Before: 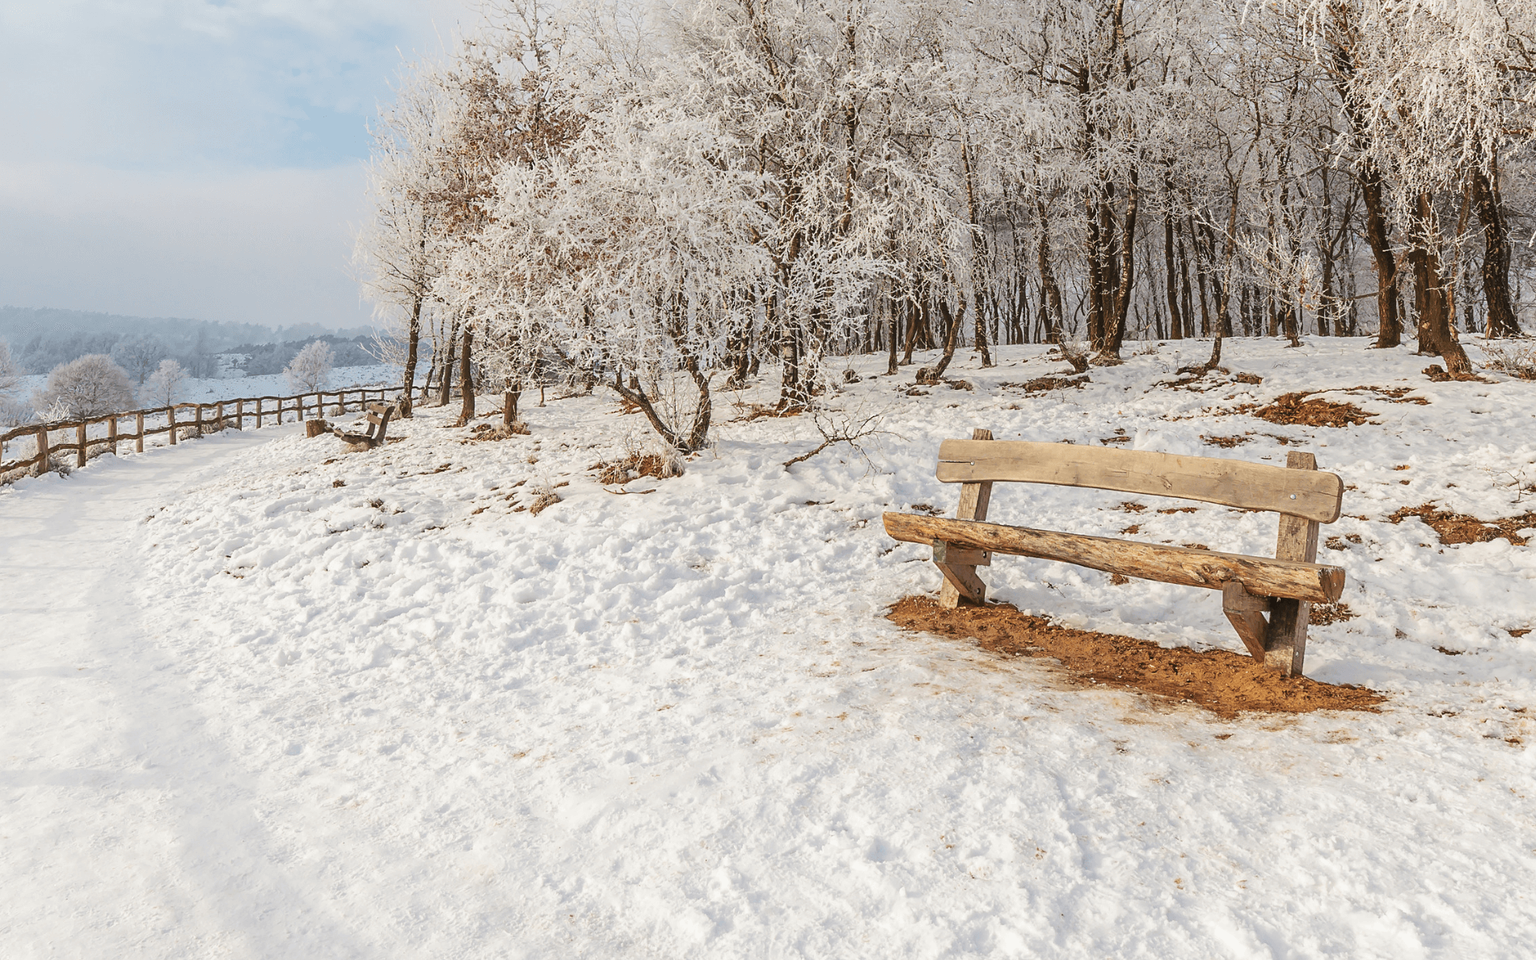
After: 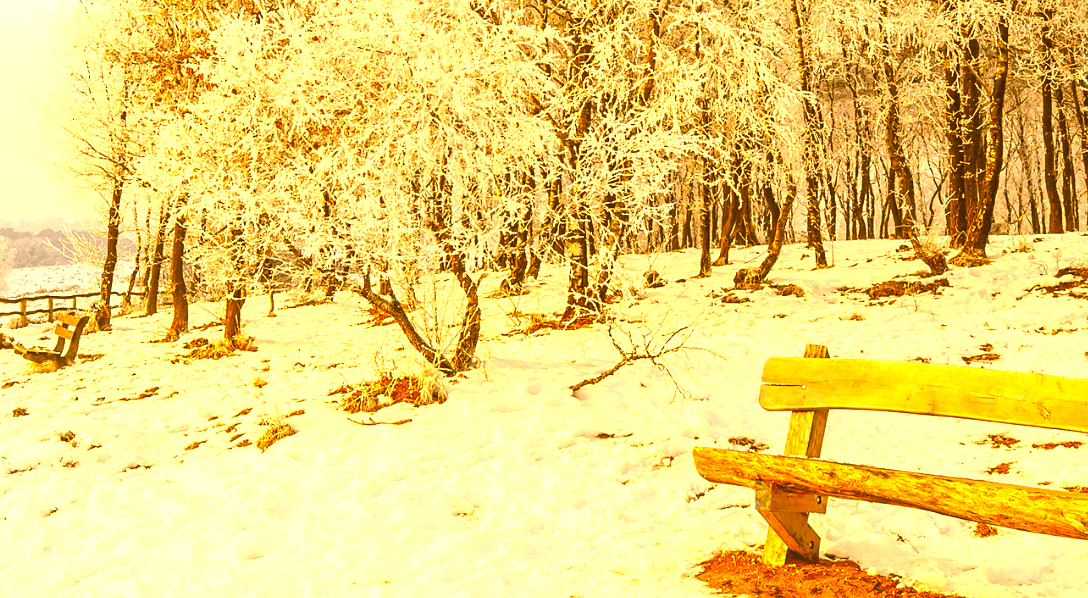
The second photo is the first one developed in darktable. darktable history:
color correction: highlights a* 10.62, highlights b* 29.98, shadows a* 2.78, shadows b* 16.96, saturation 1.72
exposure: black level correction 0, exposure 1.197 EV, compensate exposure bias true, compensate highlight preservation false
crop: left 21.016%, top 15.704%, right 21.698%, bottom 33.885%
